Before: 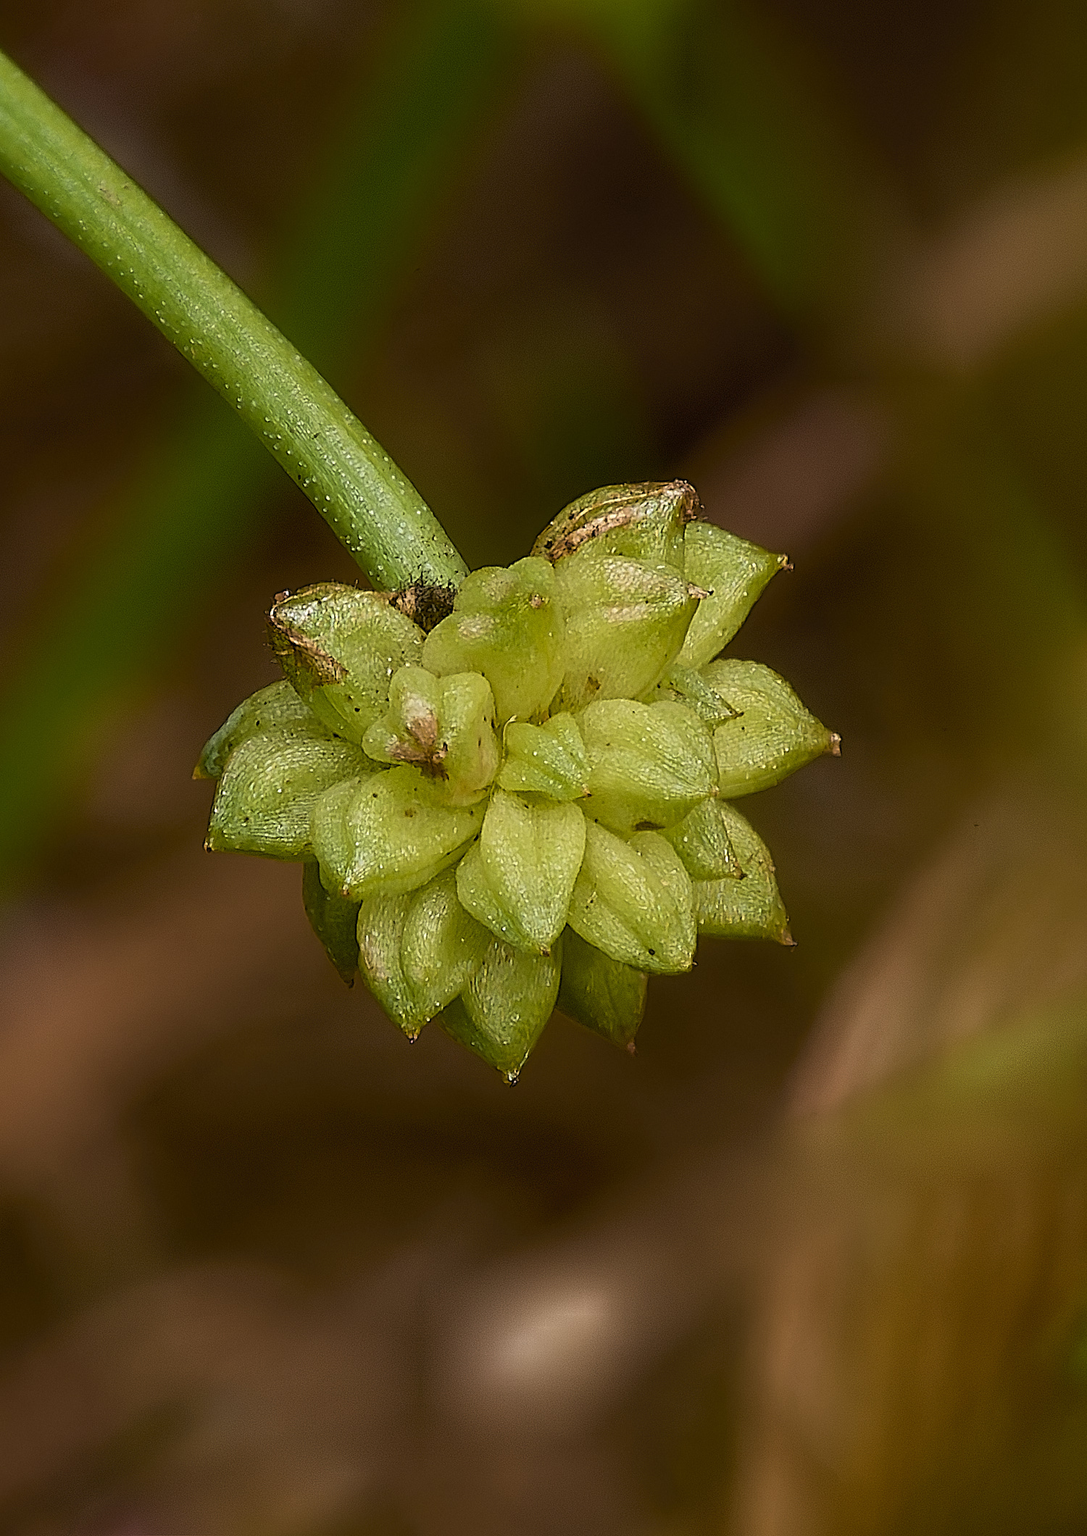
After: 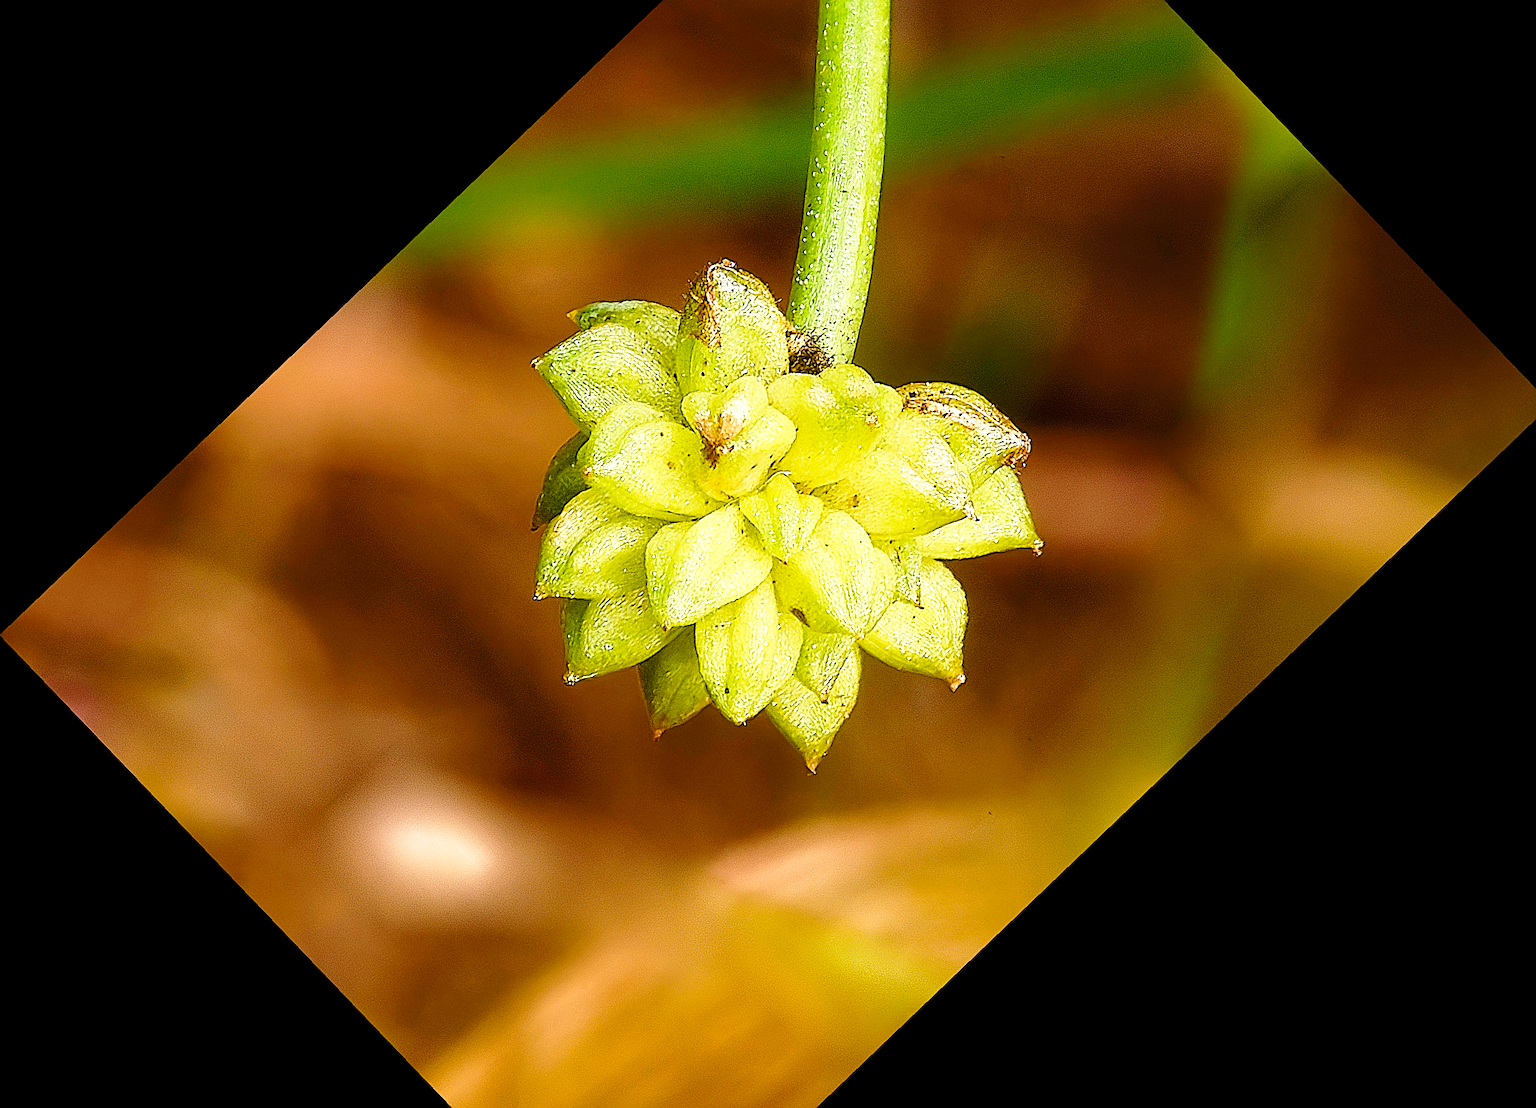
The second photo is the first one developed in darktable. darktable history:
exposure: exposure 1.061 EV, compensate highlight preservation false
sharpen: on, module defaults
base curve: curves: ch0 [(0, 0) (0.028, 0.03) (0.121, 0.232) (0.46, 0.748) (0.859, 0.968) (1, 1)], preserve colors none
crop and rotate: angle -46.26°, top 16.234%, right 0.912%, bottom 11.704%
